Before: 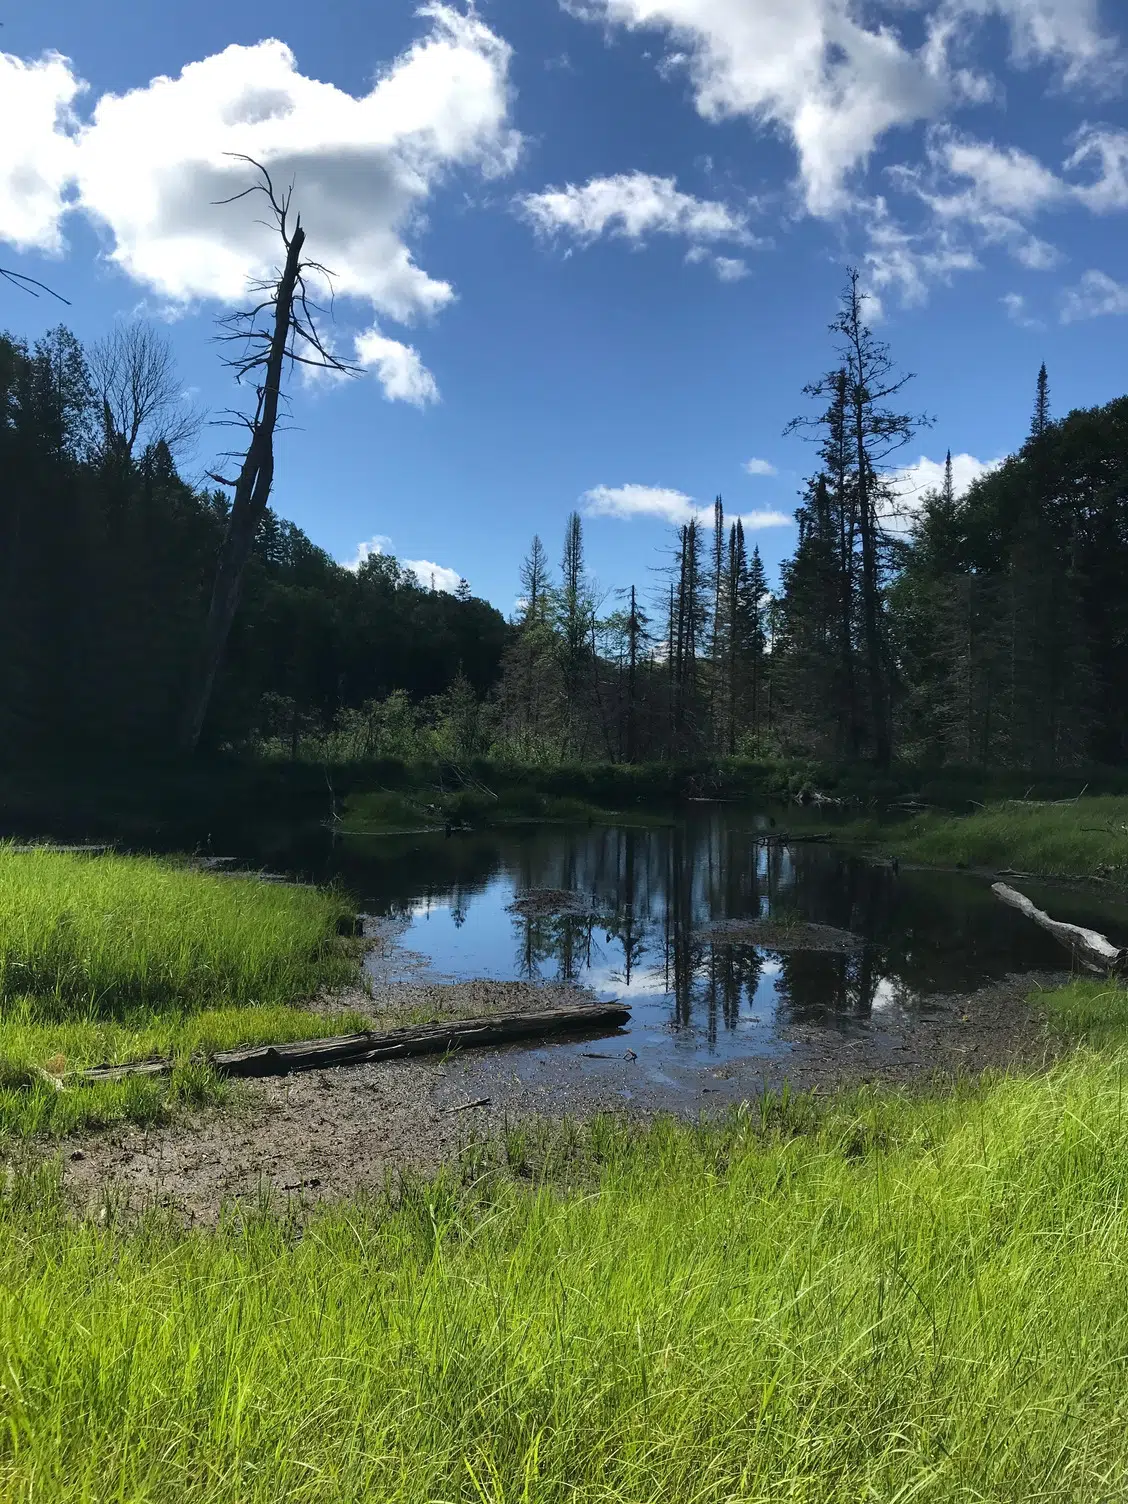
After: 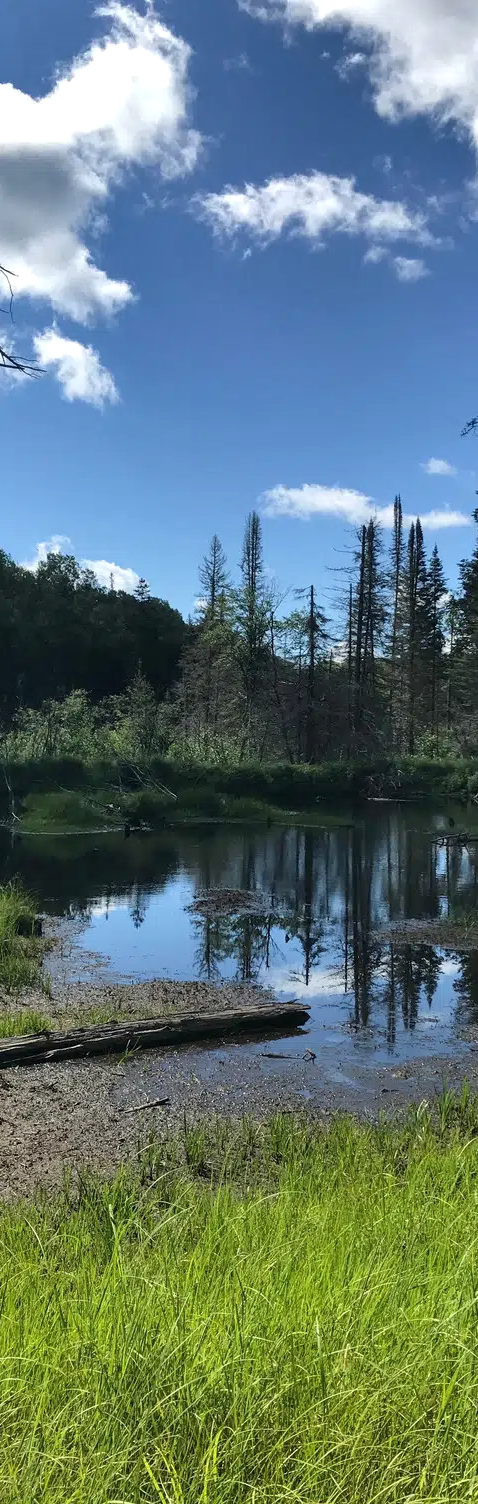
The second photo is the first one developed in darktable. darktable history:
shadows and highlights: low approximation 0.01, soften with gaussian
crop: left 28.473%, right 29.097%
local contrast: highlights 102%, shadows 99%, detail 119%, midtone range 0.2
